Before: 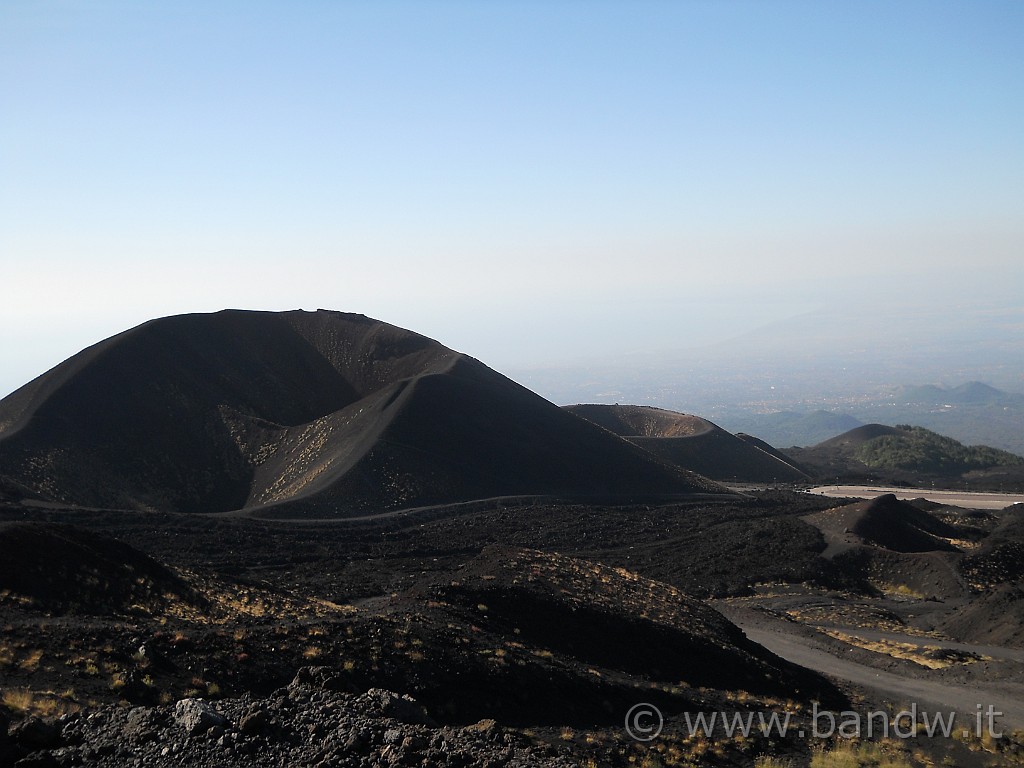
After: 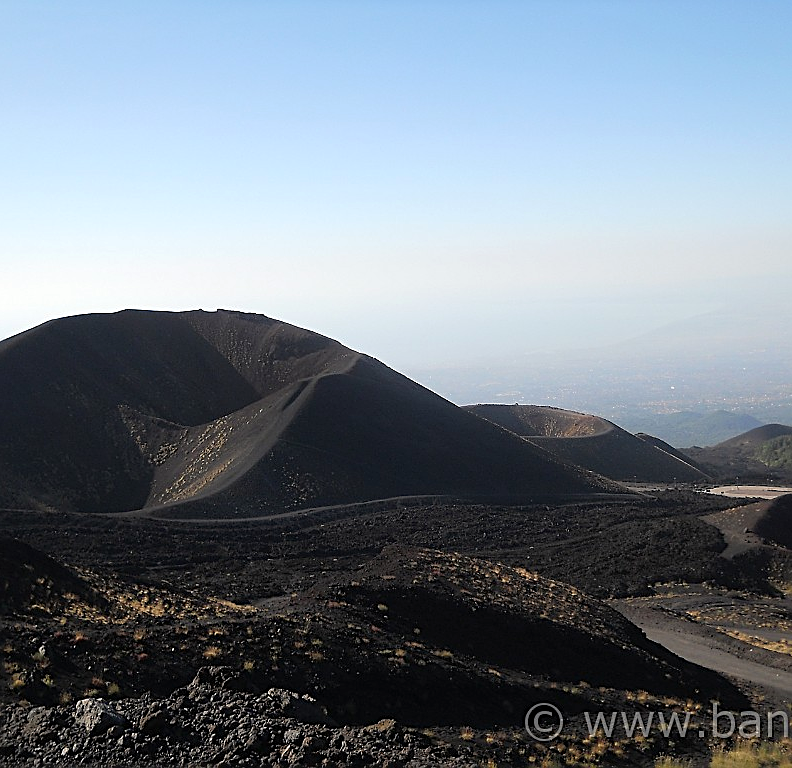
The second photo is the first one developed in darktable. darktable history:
sharpen: on, module defaults
tone equalizer: -8 EV -0.43 EV, -7 EV -0.386 EV, -6 EV -0.341 EV, -5 EV -0.258 EV, -3 EV 0.191 EV, -2 EV 0.322 EV, -1 EV 0.37 EV, +0 EV 0.407 EV
shadows and highlights: shadows 25.86, highlights -25.36
color balance rgb: shadows lift › chroma 1.734%, shadows lift › hue 262.72°, power › chroma 0.263%, power › hue 61.29°, perceptual saturation grading › global saturation 0.208%, contrast -9.808%
crop: left 9.852%, right 12.714%
